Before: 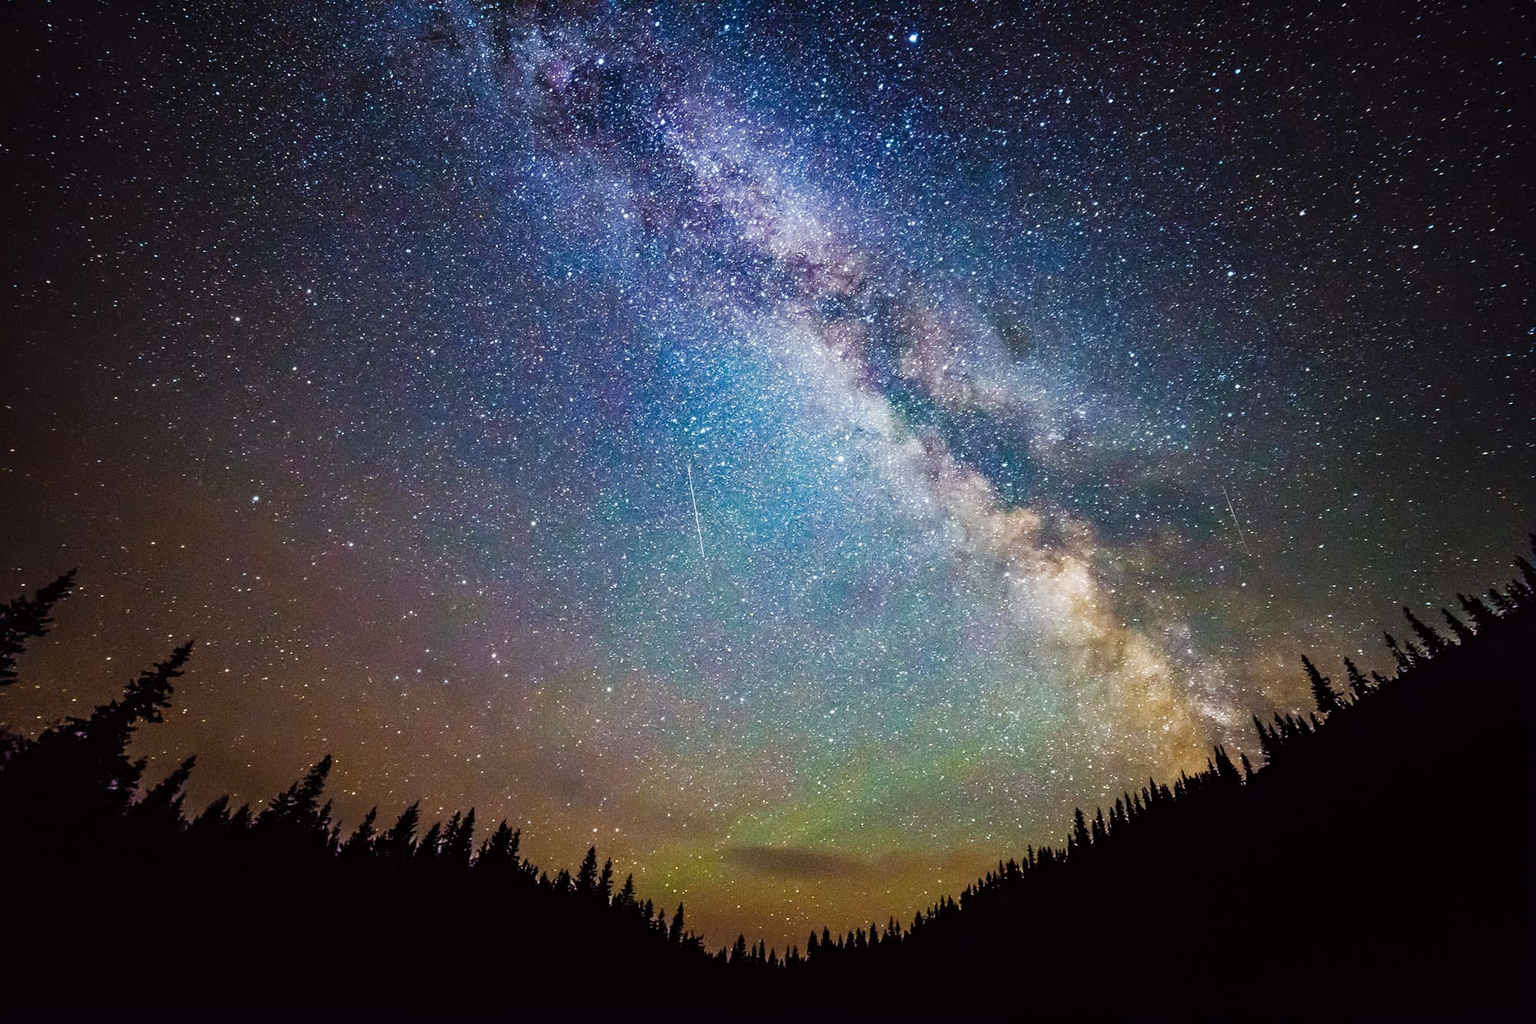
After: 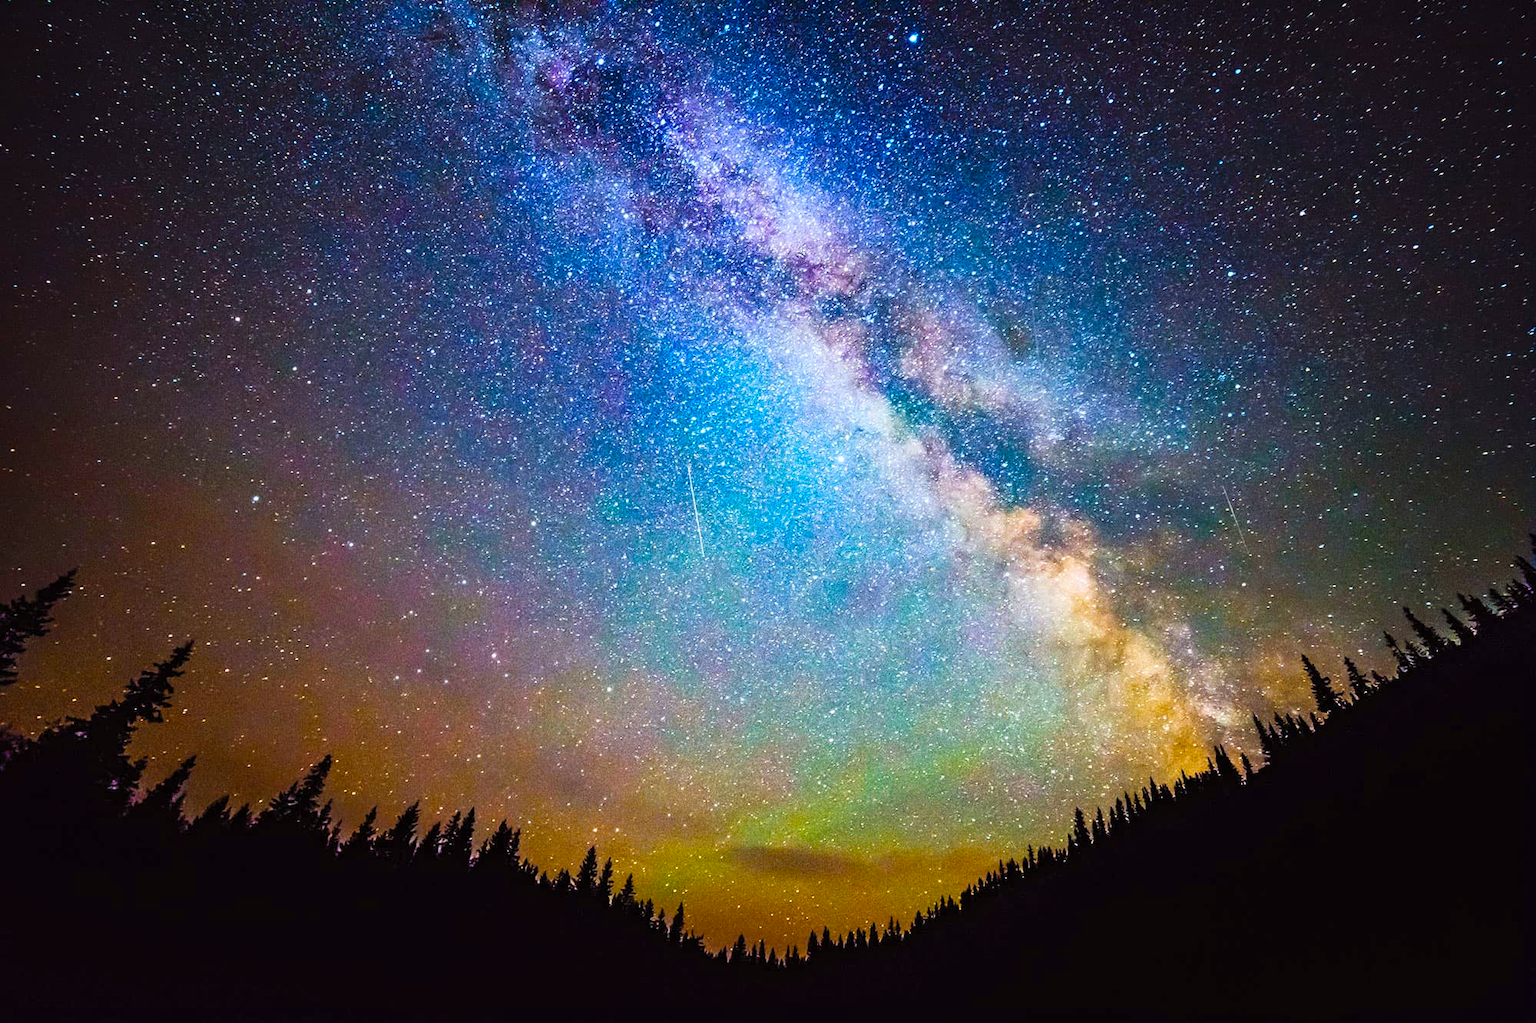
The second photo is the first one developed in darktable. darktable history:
color balance rgb: shadows lift › chroma 0.922%, shadows lift › hue 112.79°, power › hue 61.85°, linear chroma grading › global chroma 14.871%, perceptual saturation grading › global saturation 30.298%
contrast brightness saturation: contrast 0.199, brightness 0.157, saturation 0.217
